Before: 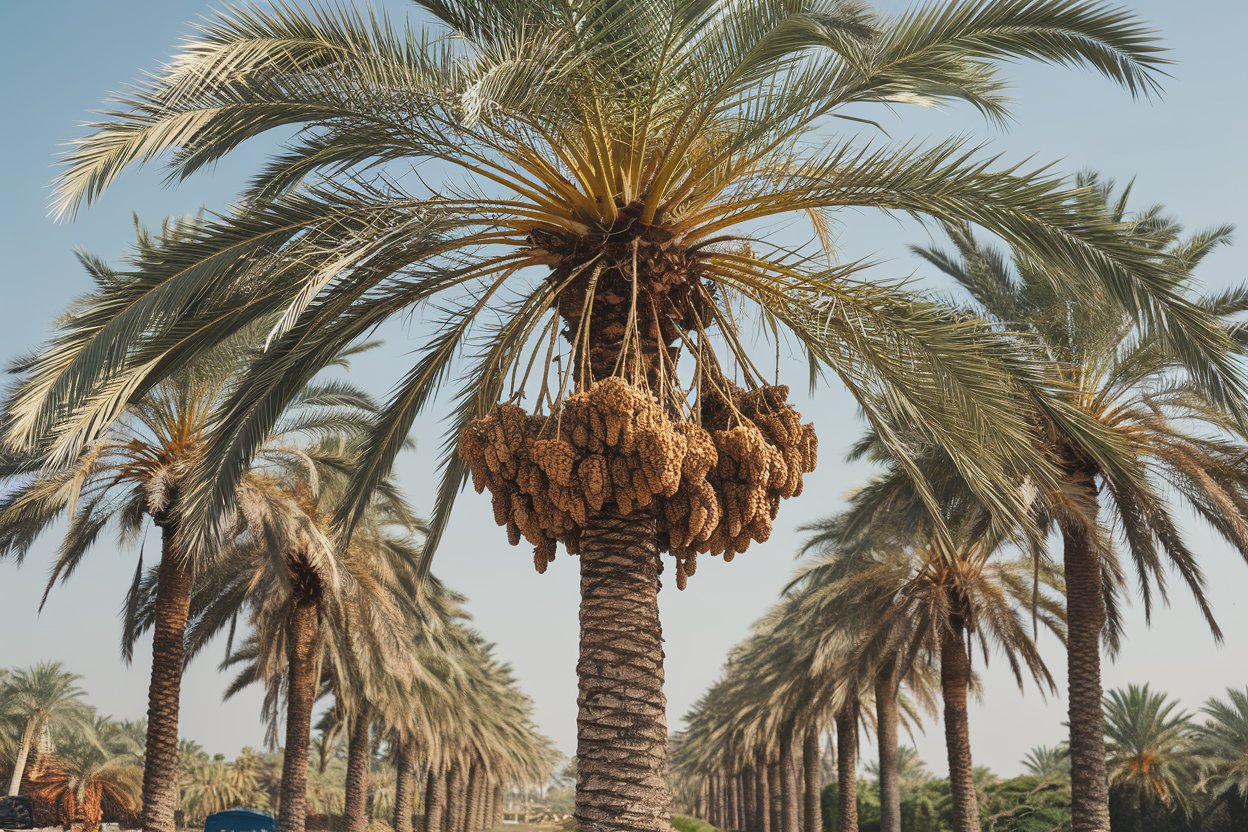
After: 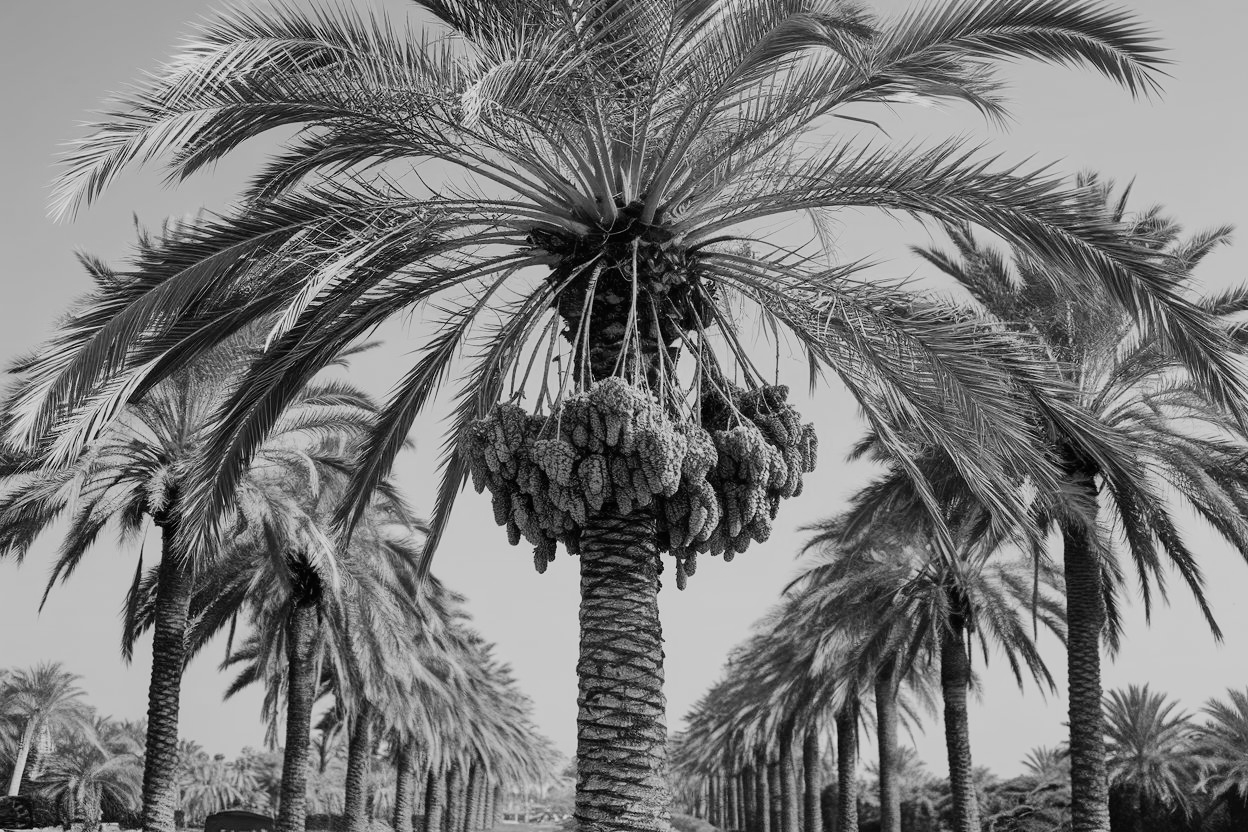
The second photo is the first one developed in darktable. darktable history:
filmic rgb: black relative exposure -7.65 EV, white relative exposure 4.56 EV, hardness 3.61, contrast 1.25
monochrome: on, module defaults
